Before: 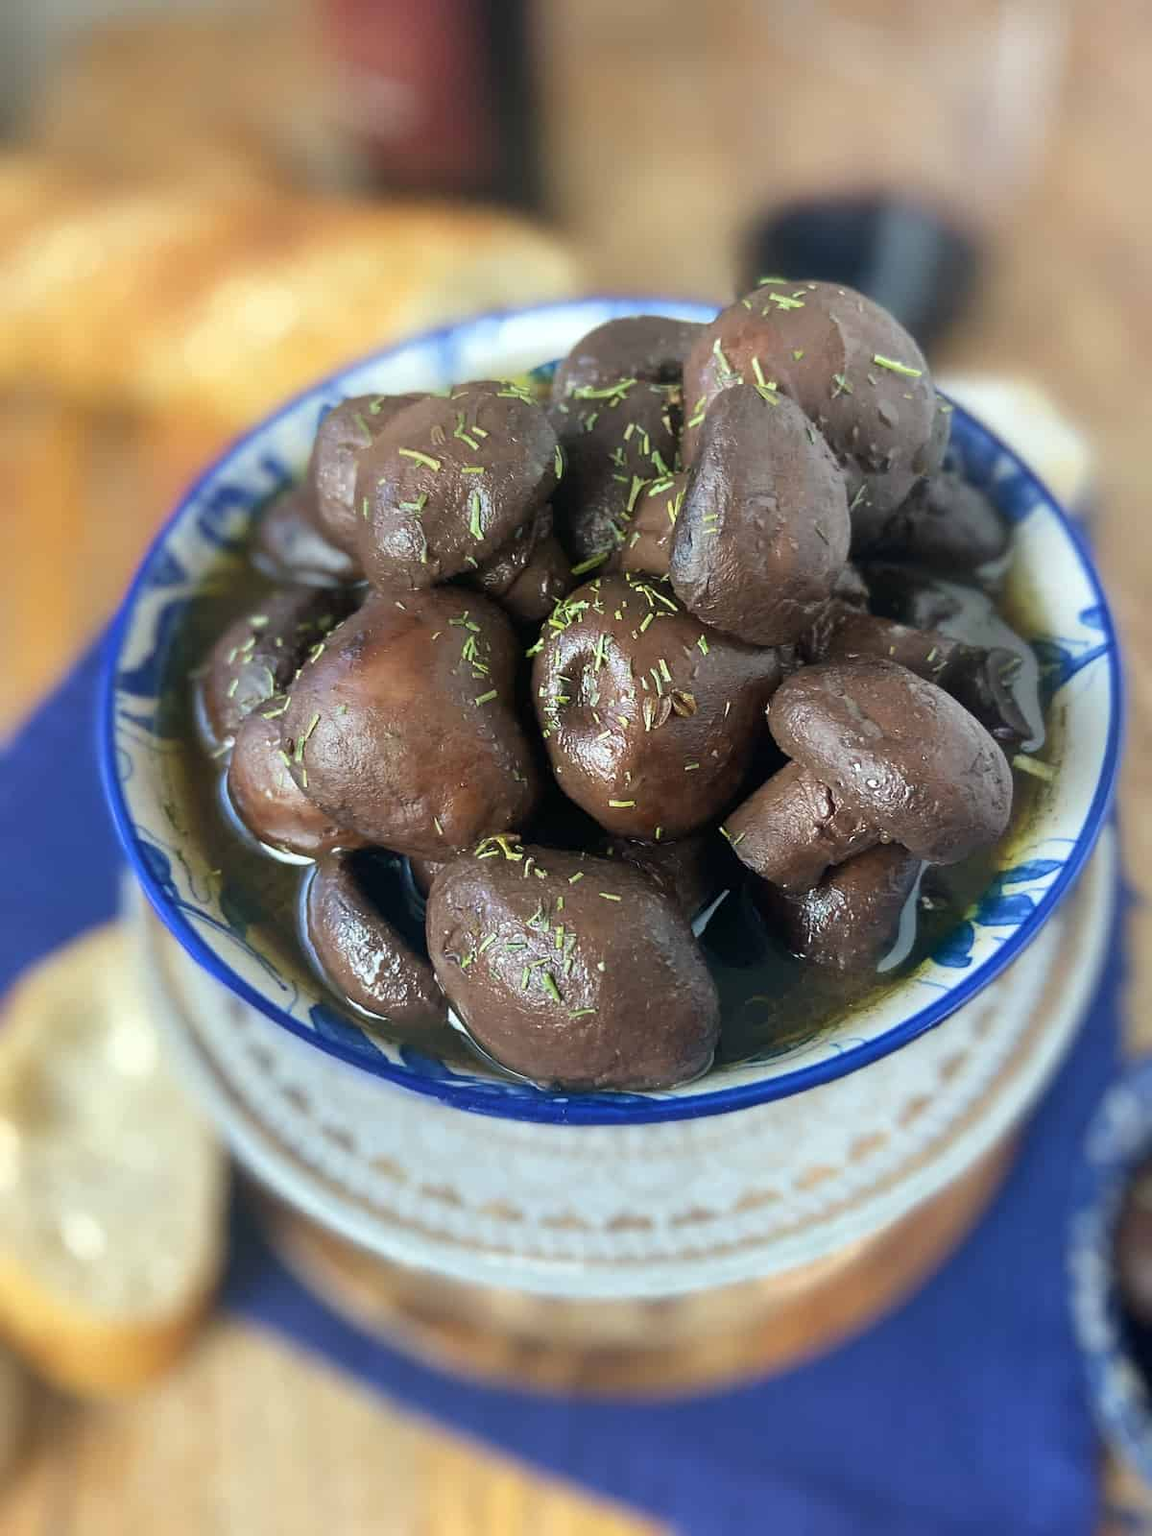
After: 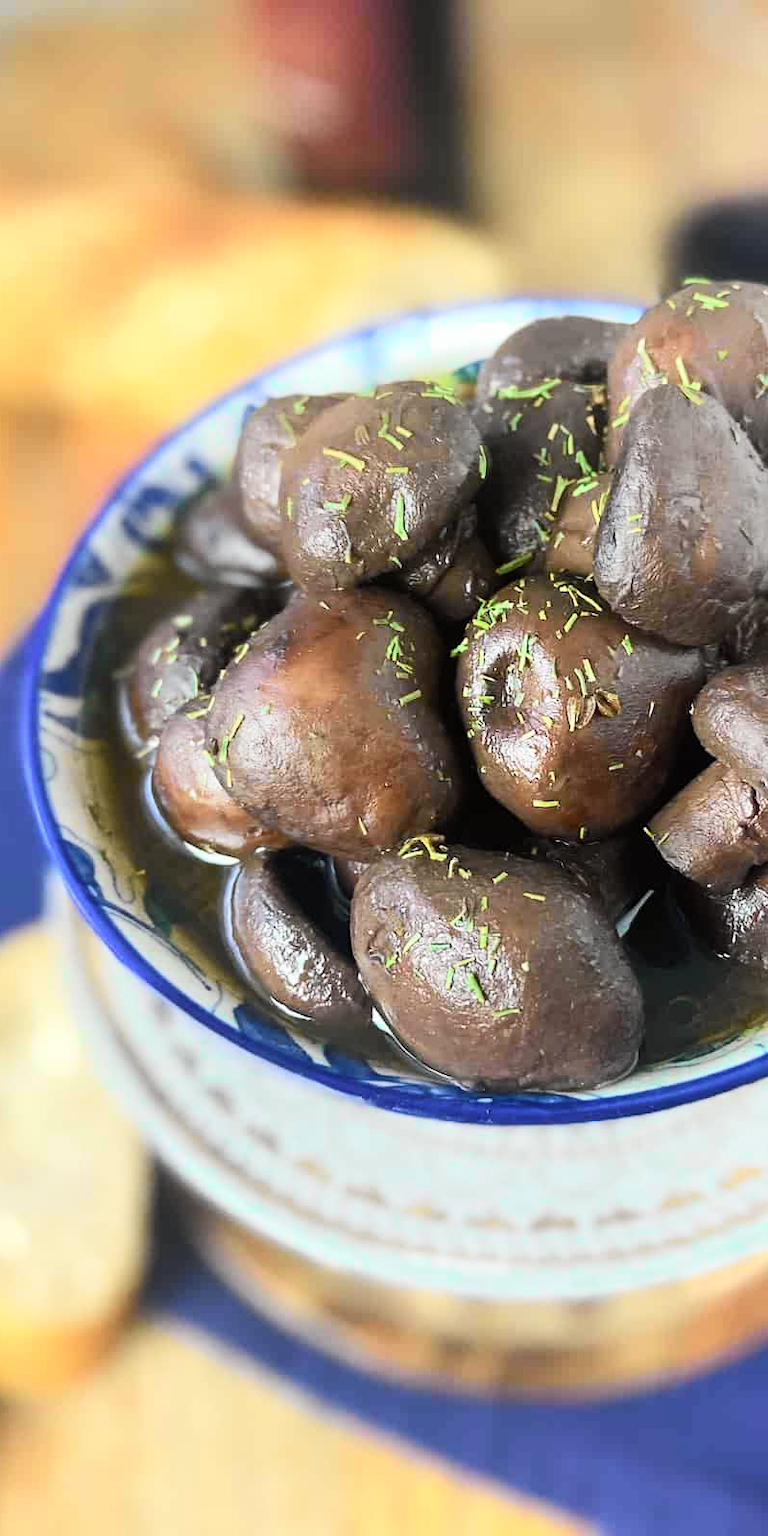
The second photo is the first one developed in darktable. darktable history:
crop and rotate: left 6.617%, right 26.717%
tone curve: curves: ch0 [(0, 0) (0.055, 0.05) (0.258, 0.287) (0.434, 0.526) (0.517, 0.648) (0.745, 0.874) (1, 1)]; ch1 [(0, 0) (0.346, 0.307) (0.418, 0.383) (0.46, 0.439) (0.482, 0.493) (0.502, 0.503) (0.517, 0.514) (0.55, 0.561) (0.588, 0.603) (0.646, 0.688) (1, 1)]; ch2 [(0, 0) (0.346, 0.34) (0.431, 0.45) (0.485, 0.499) (0.5, 0.503) (0.527, 0.525) (0.545, 0.562) (0.679, 0.706) (1, 1)], color space Lab, independent channels, preserve colors none
